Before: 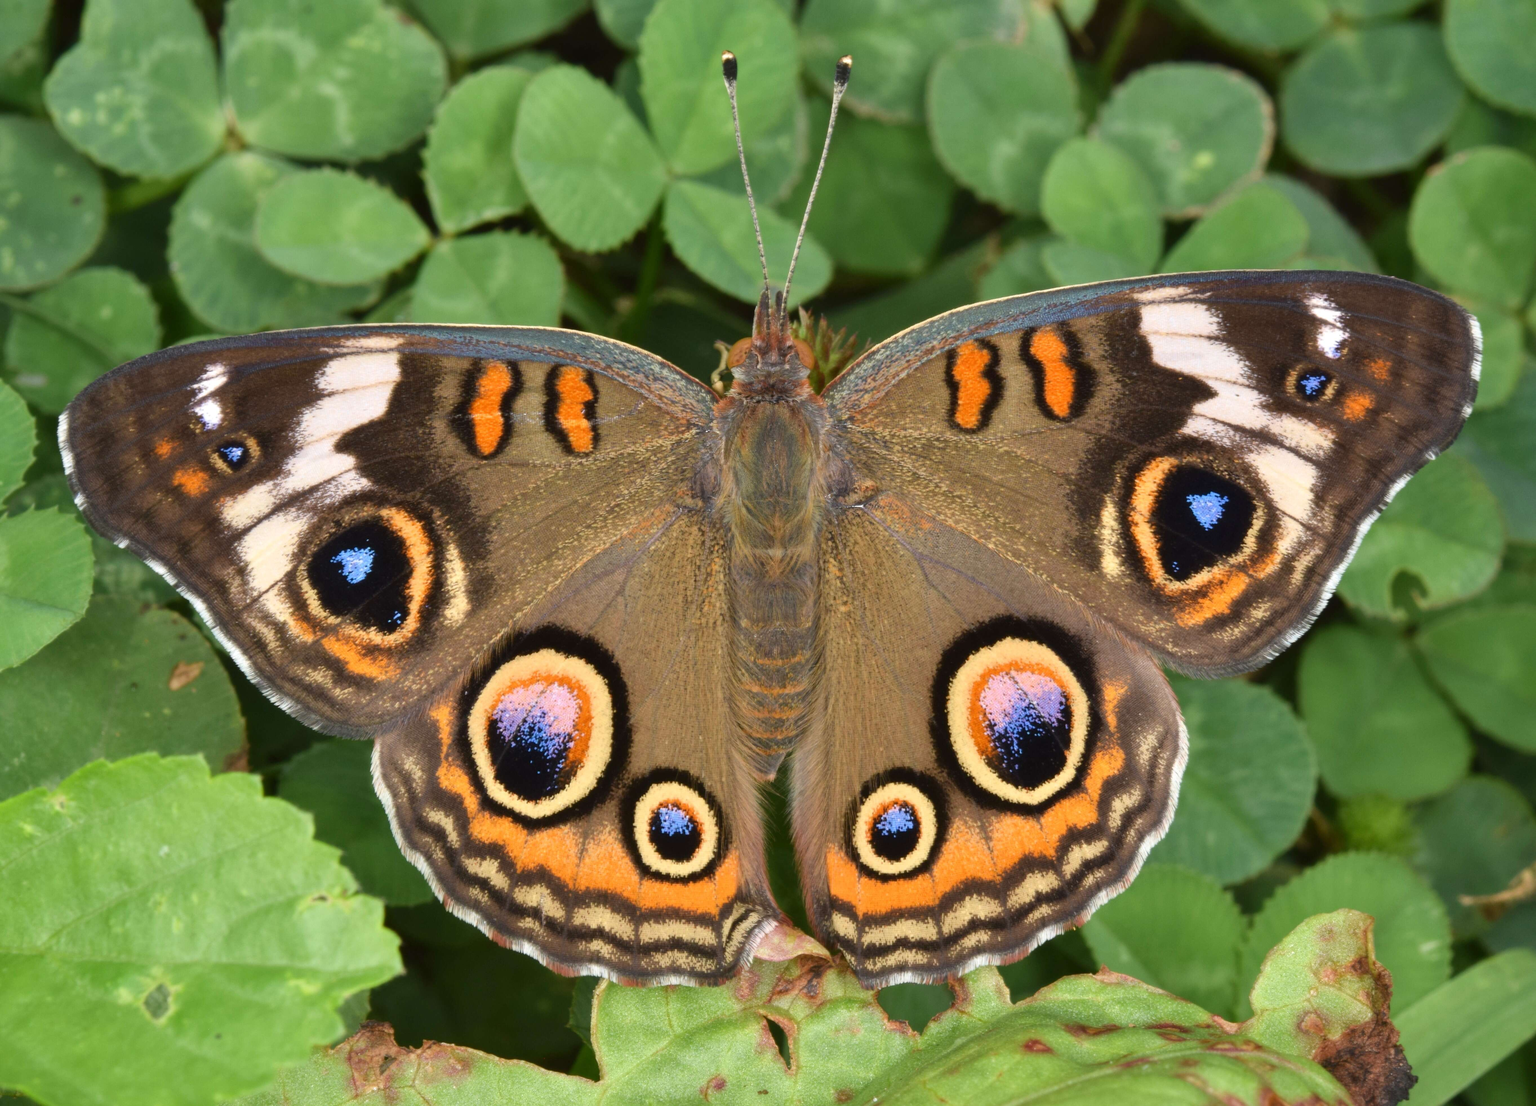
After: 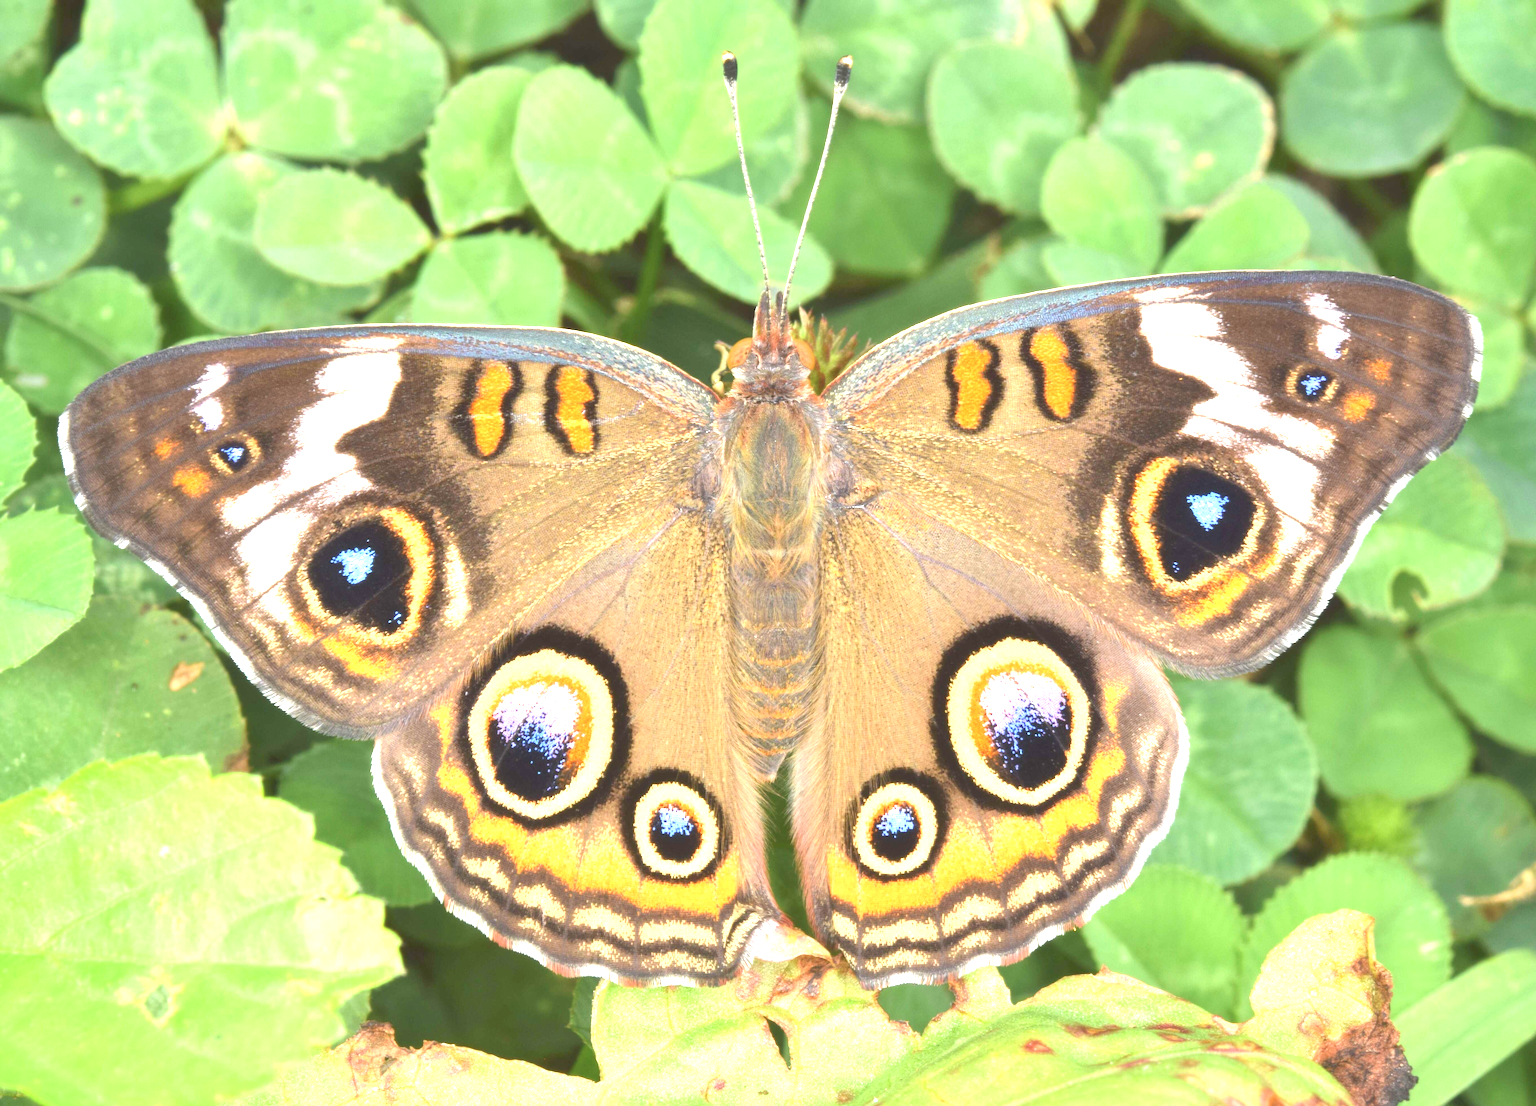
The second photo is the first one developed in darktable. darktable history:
white balance: red 1, blue 1
exposure: black level correction 0, exposure 1.975 EV, compensate exposure bias true, compensate highlight preservation false
contrast brightness saturation: contrast -0.15, brightness 0.05, saturation -0.12
